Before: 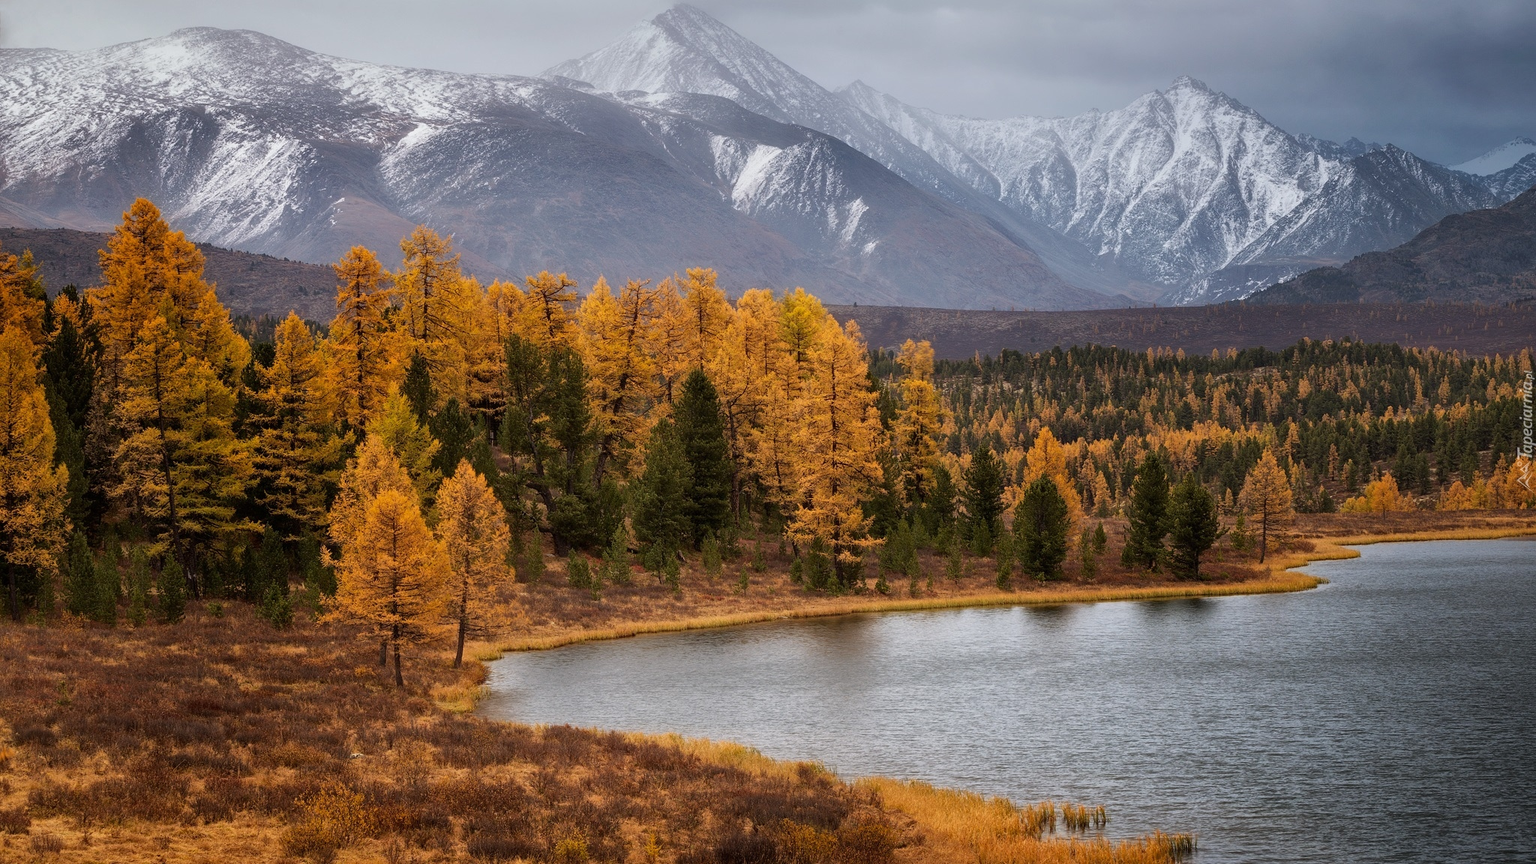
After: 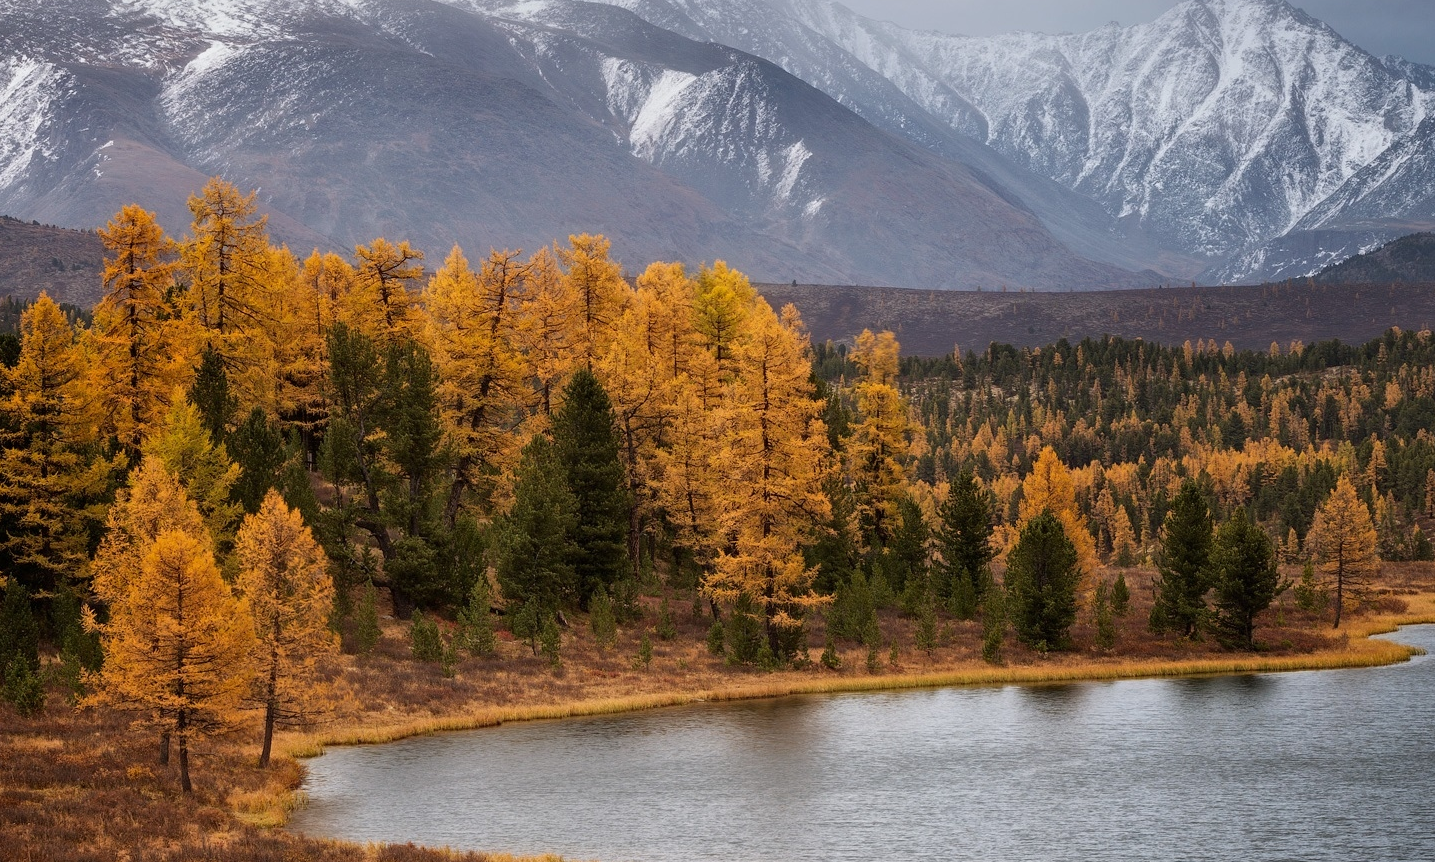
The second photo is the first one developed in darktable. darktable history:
crop and rotate: left 16.933%, top 10.735%, right 12.998%, bottom 14.372%
